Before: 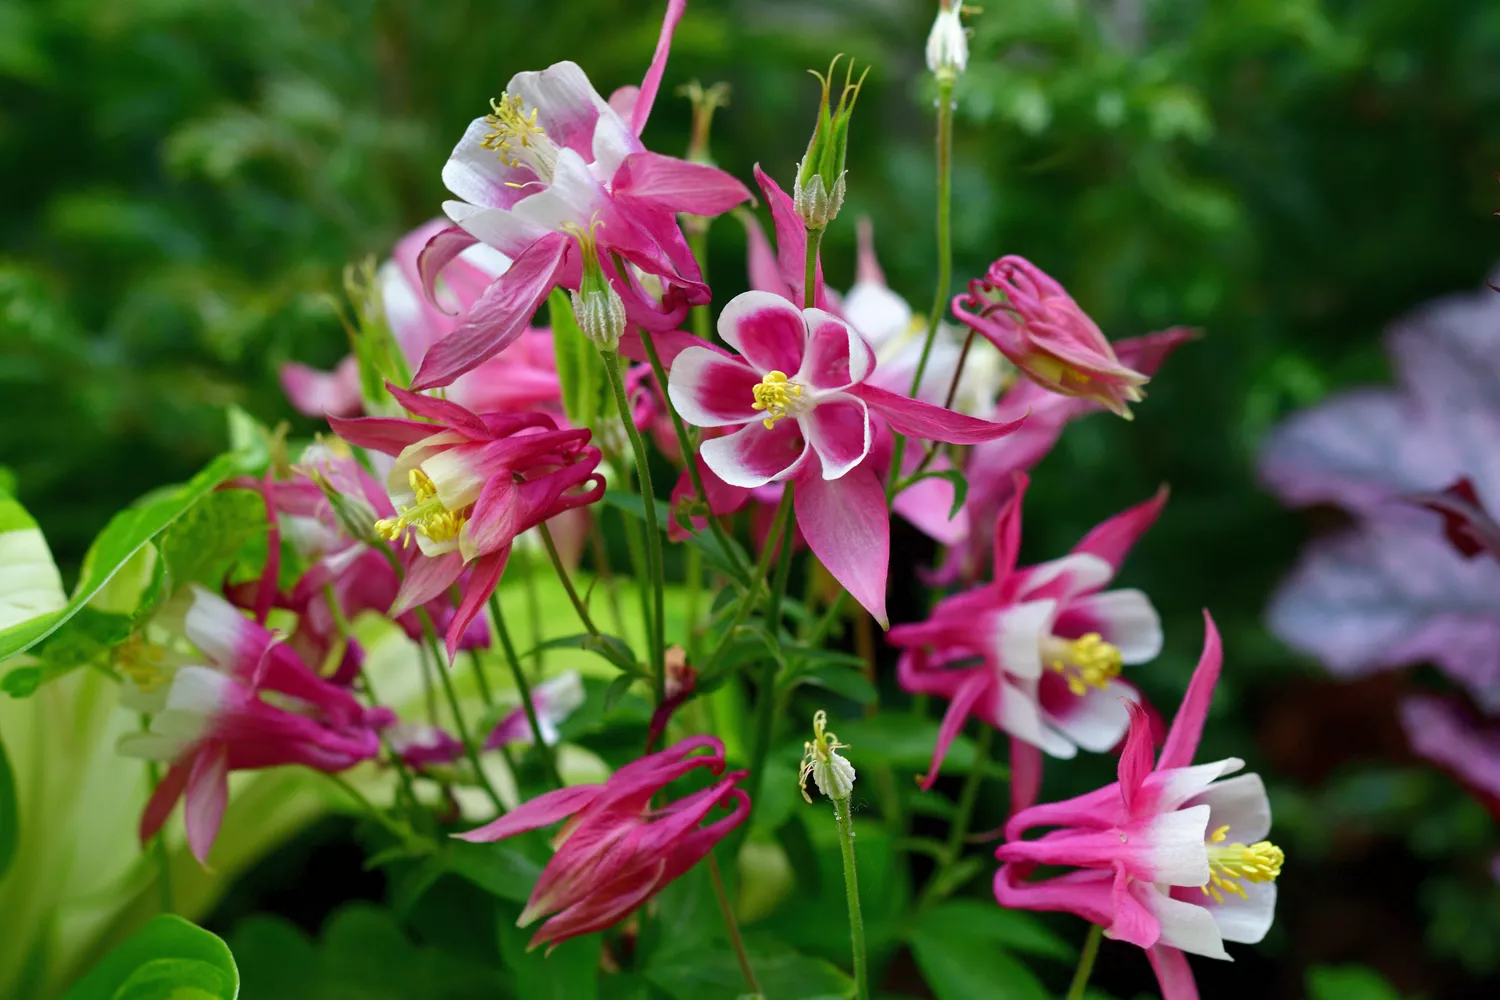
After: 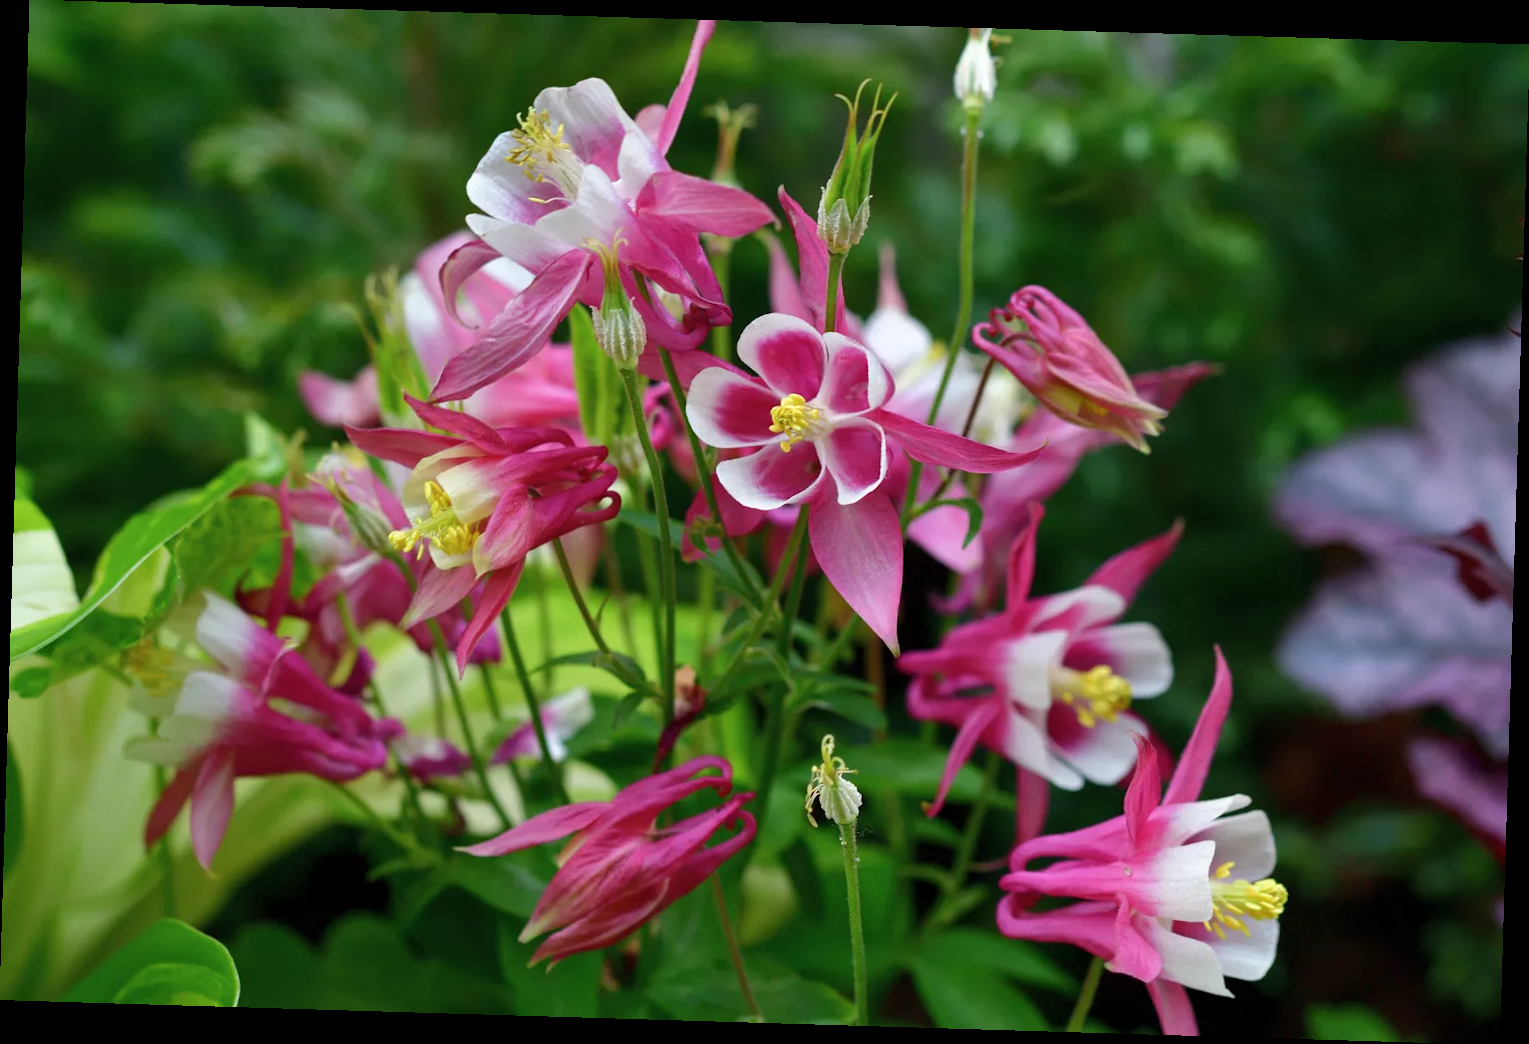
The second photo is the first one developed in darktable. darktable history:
contrast brightness saturation: saturation -0.05
rotate and perspective: rotation 1.72°, automatic cropping off
